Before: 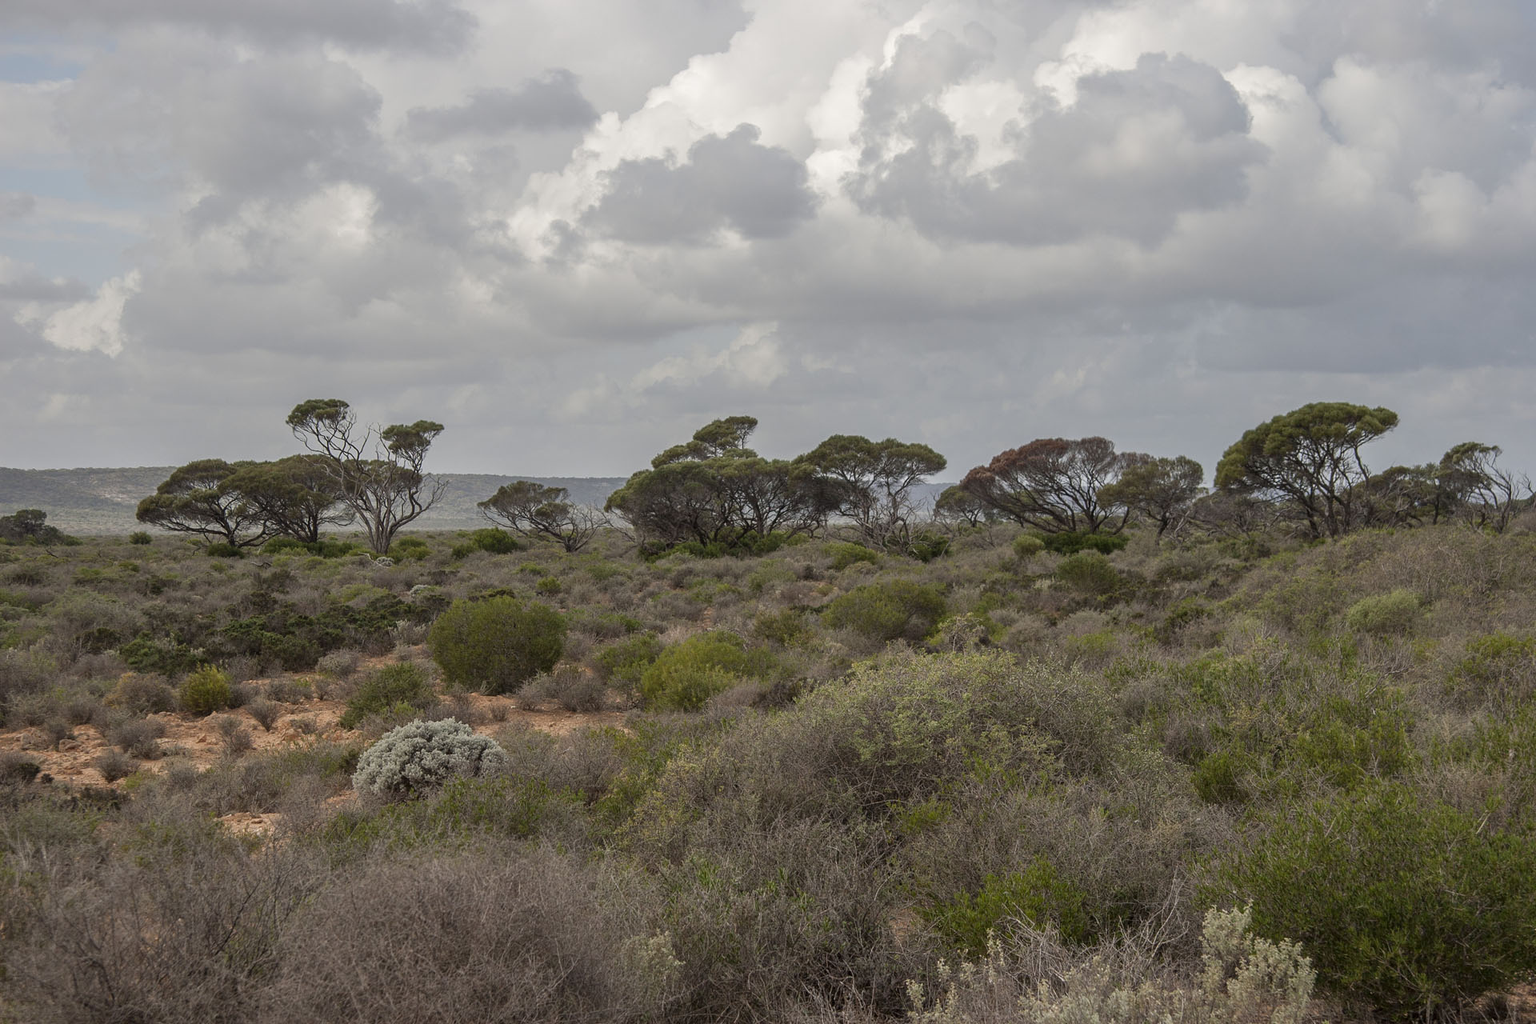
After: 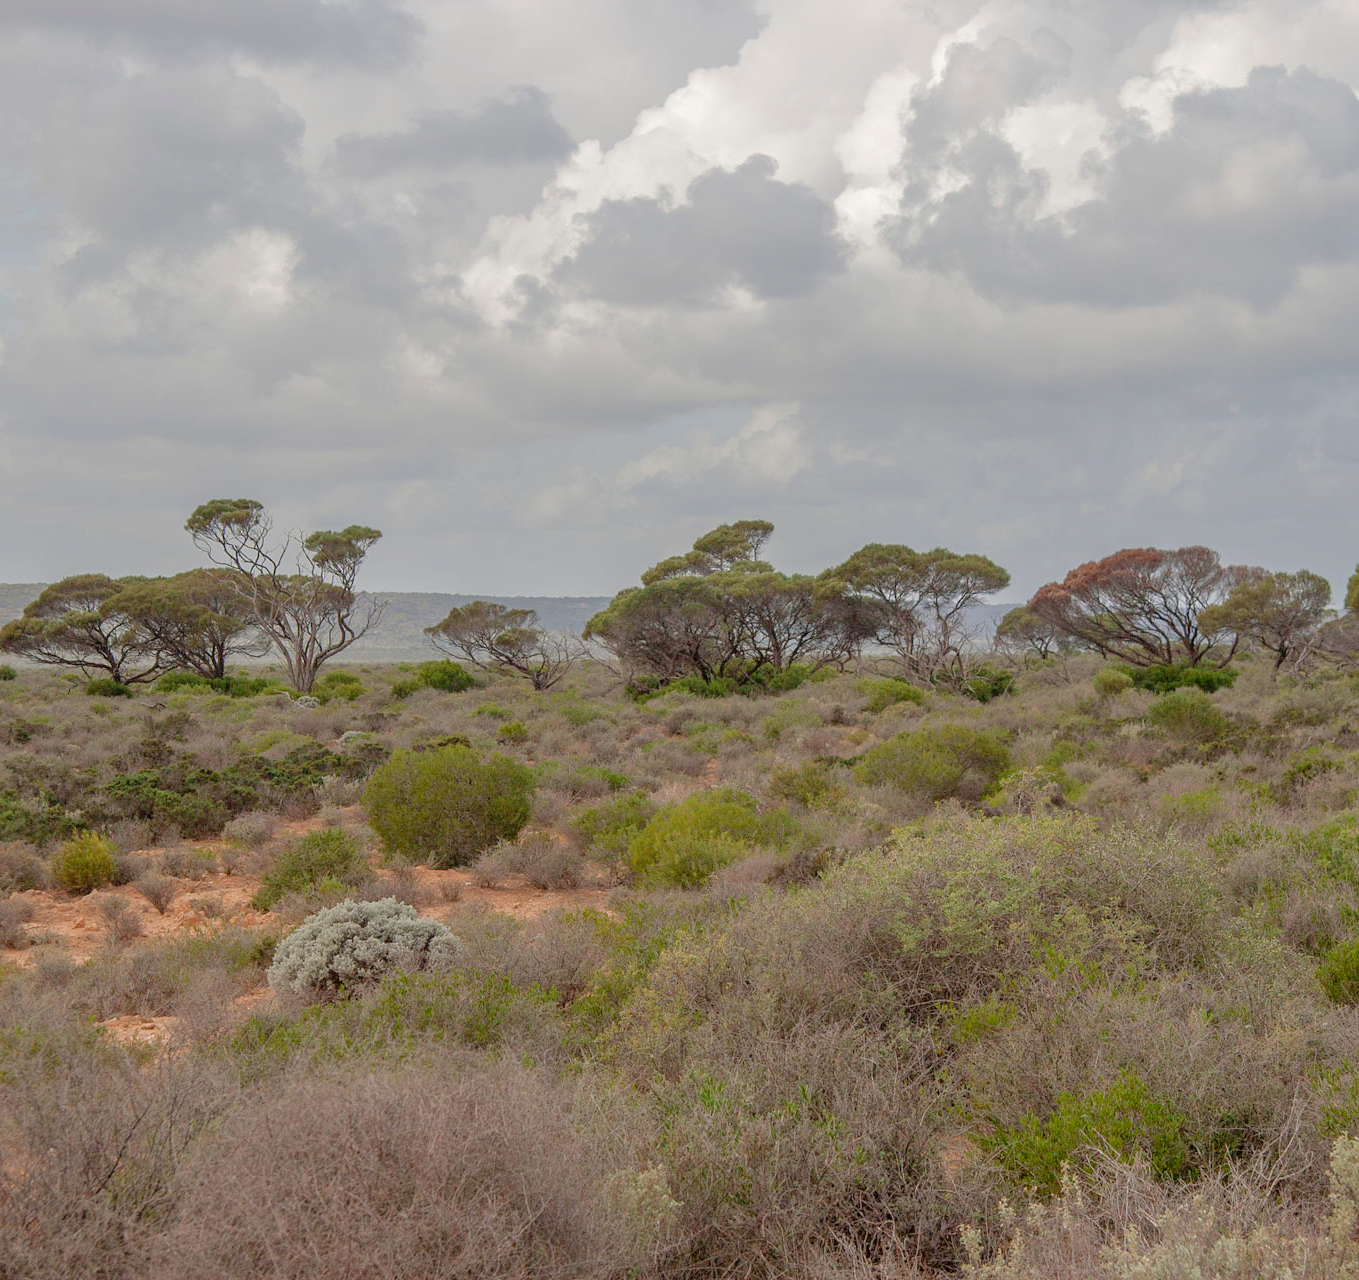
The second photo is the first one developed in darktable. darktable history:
crop and rotate: left 9.061%, right 20.142%
tone curve: curves: ch0 [(0, 0) (0.004, 0.008) (0.077, 0.156) (0.169, 0.29) (0.774, 0.774) (1, 1)], color space Lab, linked channels, preserve colors none
